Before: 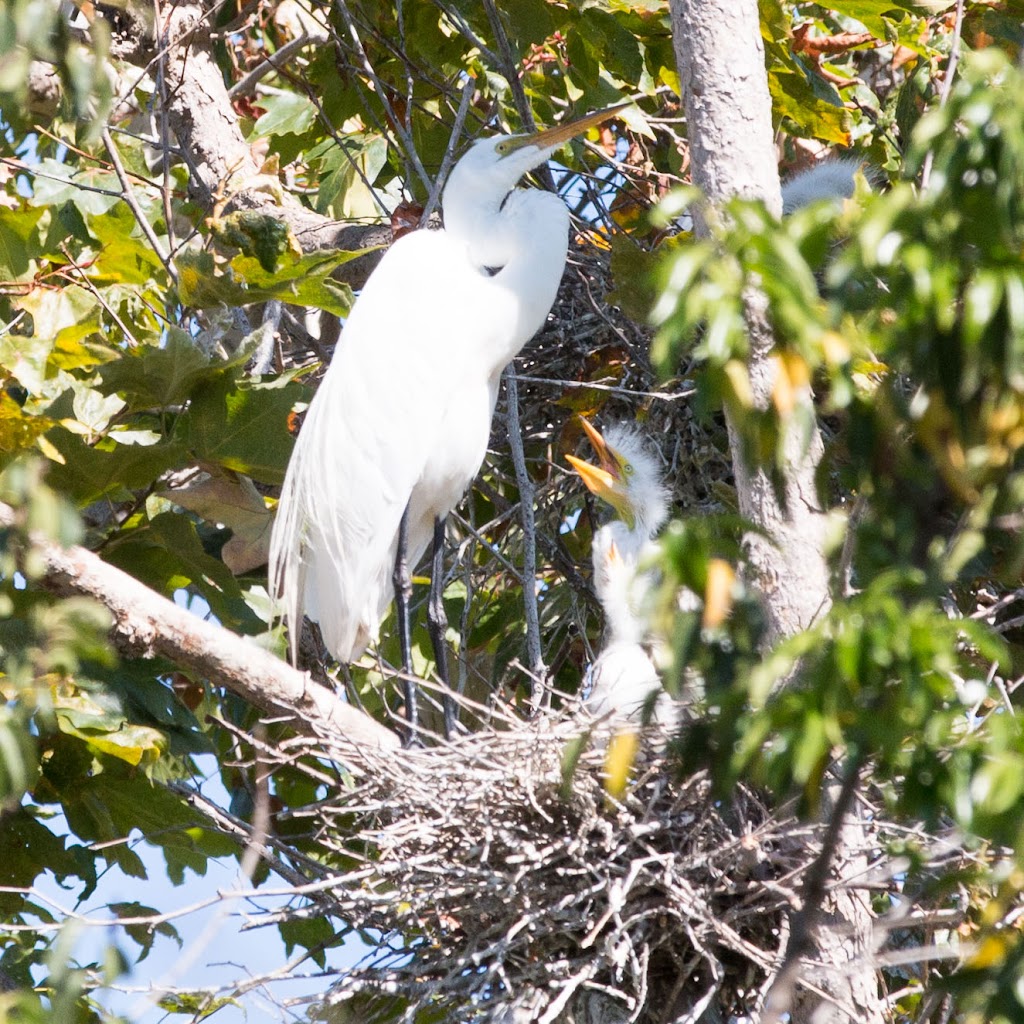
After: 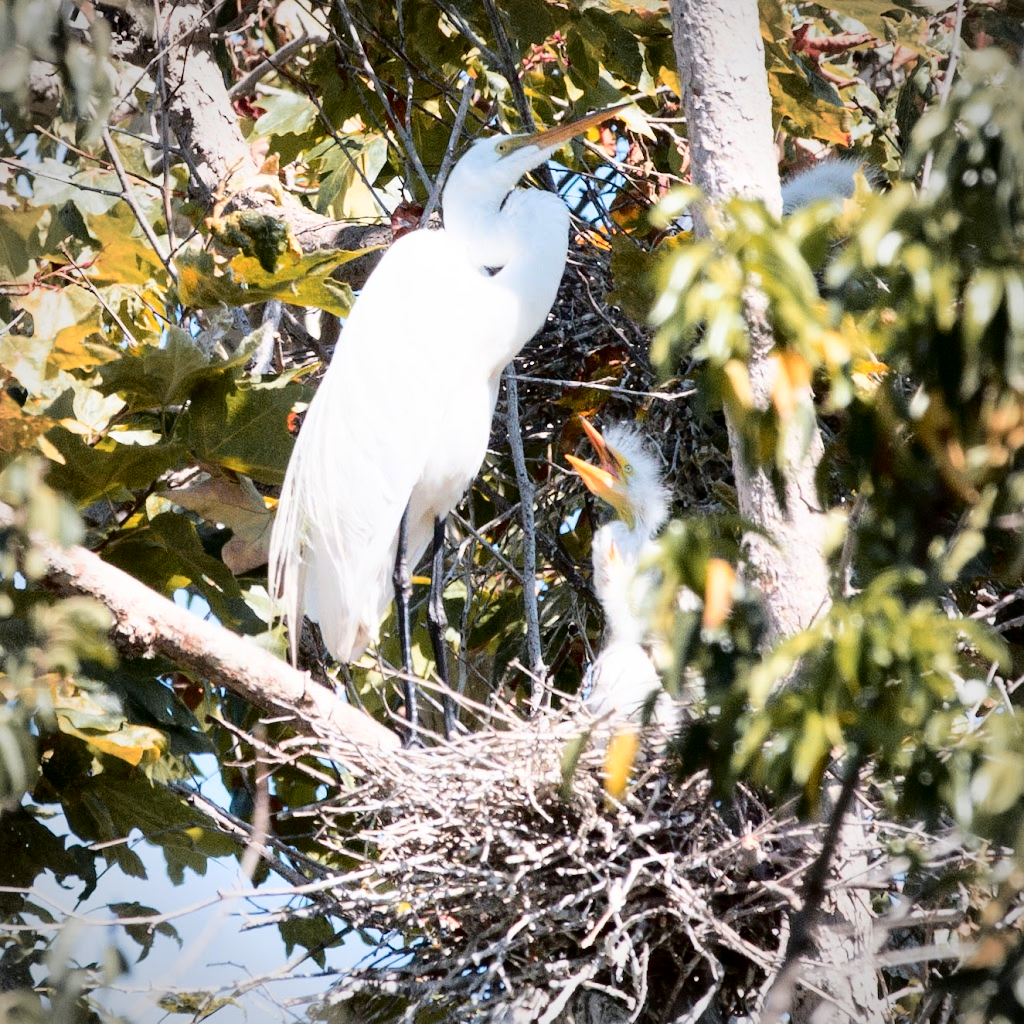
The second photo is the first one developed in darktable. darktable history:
tone curve: curves: ch0 [(0, 0) (0.003, 0) (0.011, 0.001) (0.025, 0.003) (0.044, 0.005) (0.069, 0.013) (0.1, 0.024) (0.136, 0.04) (0.177, 0.087) (0.224, 0.148) (0.277, 0.238) (0.335, 0.335) (0.399, 0.43) (0.468, 0.524) (0.543, 0.621) (0.623, 0.712) (0.709, 0.788) (0.801, 0.867) (0.898, 0.947) (1, 1)], color space Lab, independent channels, preserve colors none
color zones: curves: ch1 [(0.263, 0.53) (0.376, 0.287) (0.487, 0.512) (0.748, 0.547) (1, 0.513)]; ch2 [(0.262, 0.45) (0.751, 0.477)]
vignetting: on, module defaults
